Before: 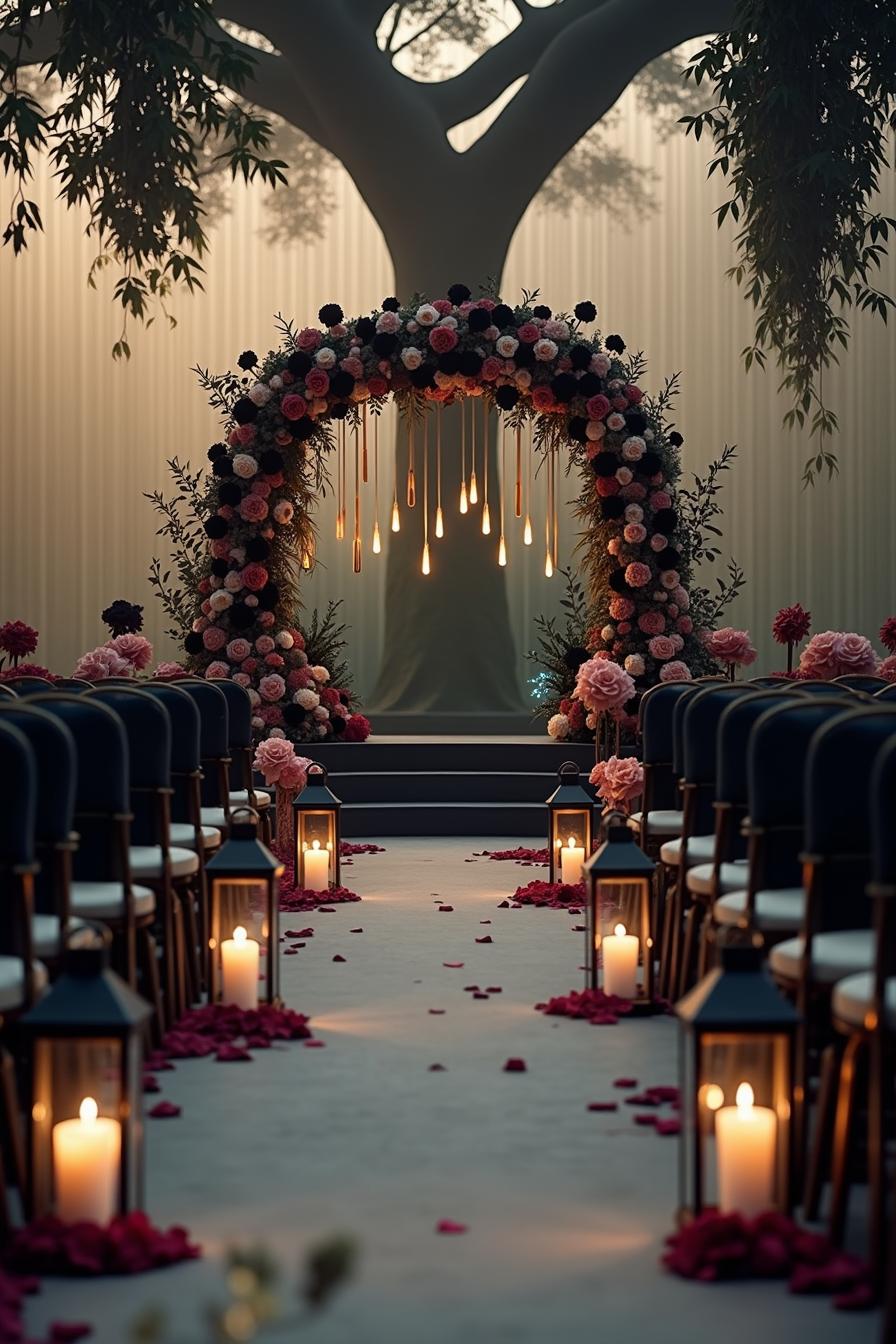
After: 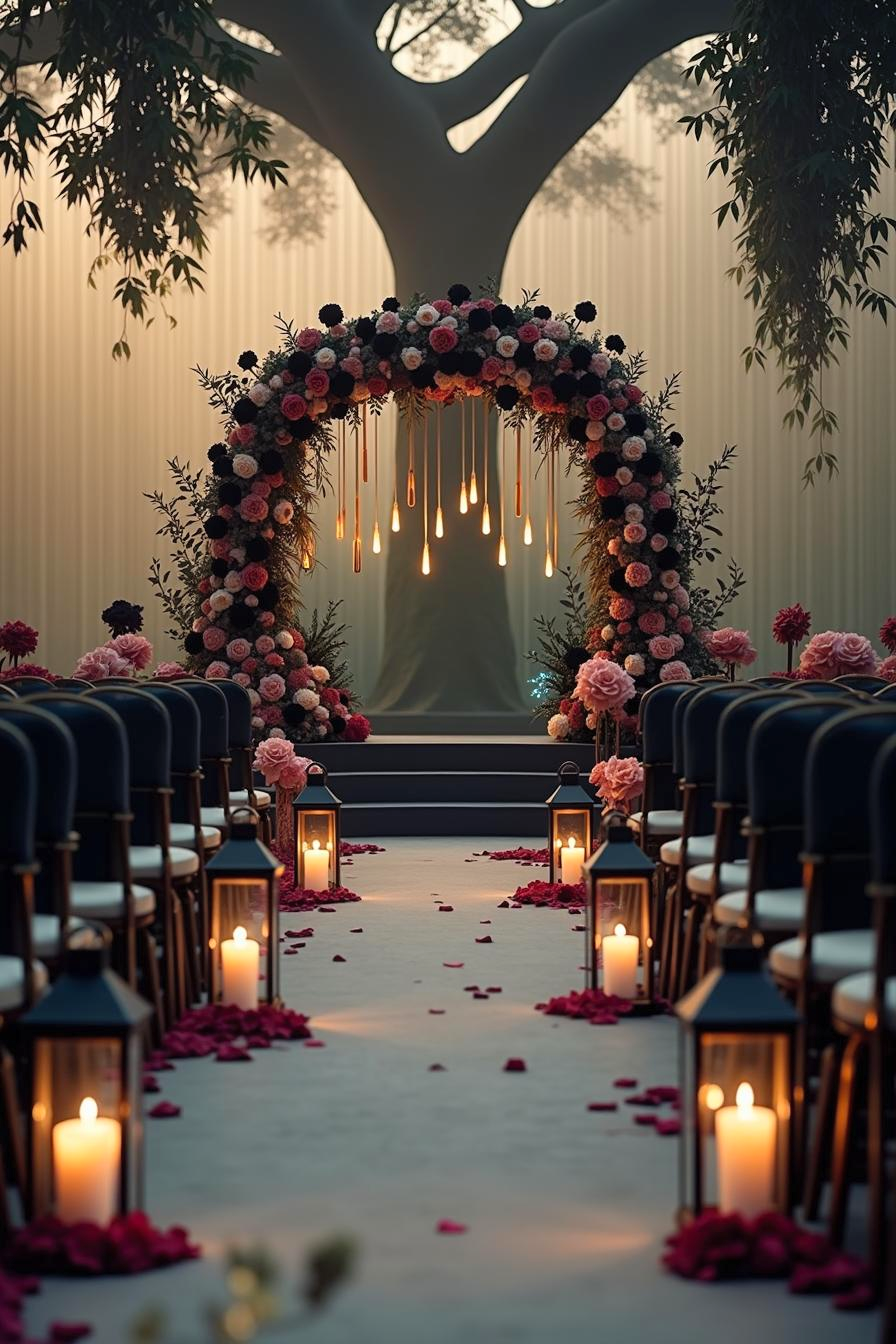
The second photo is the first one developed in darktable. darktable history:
contrast brightness saturation: contrast 0.032, brightness 0.069, saturation 0.132
